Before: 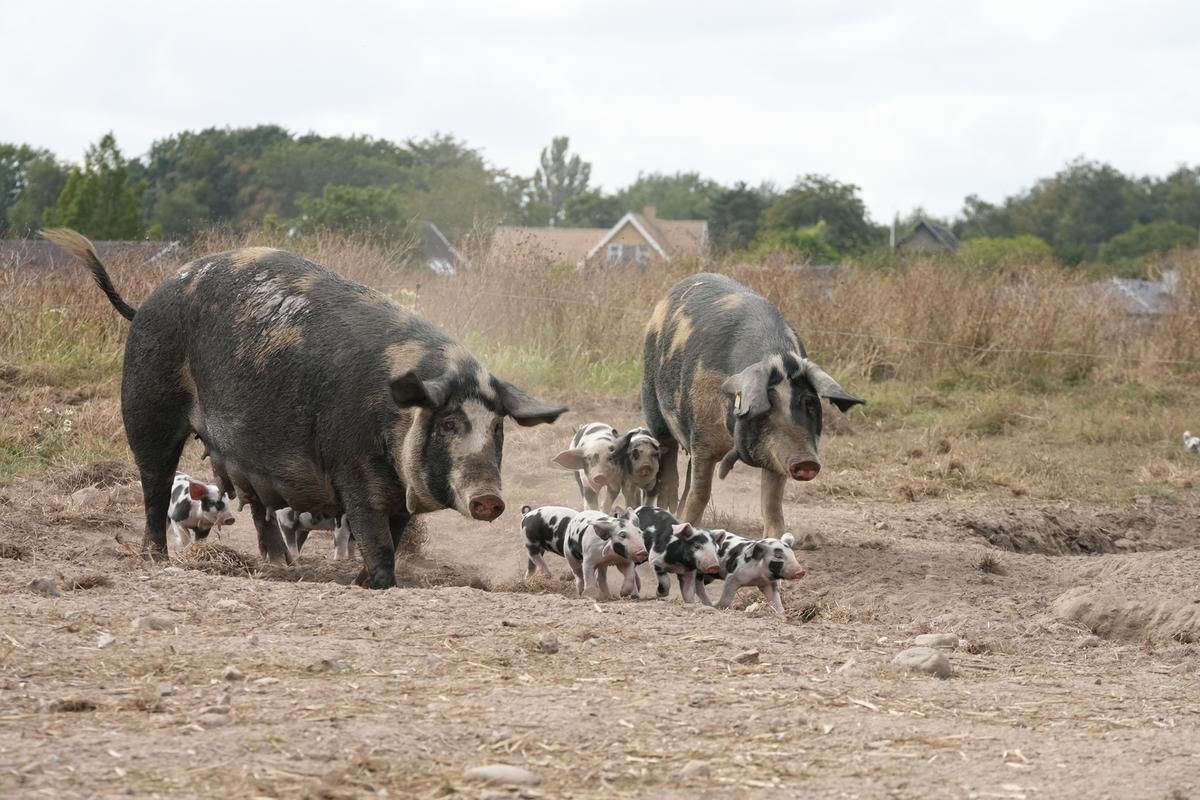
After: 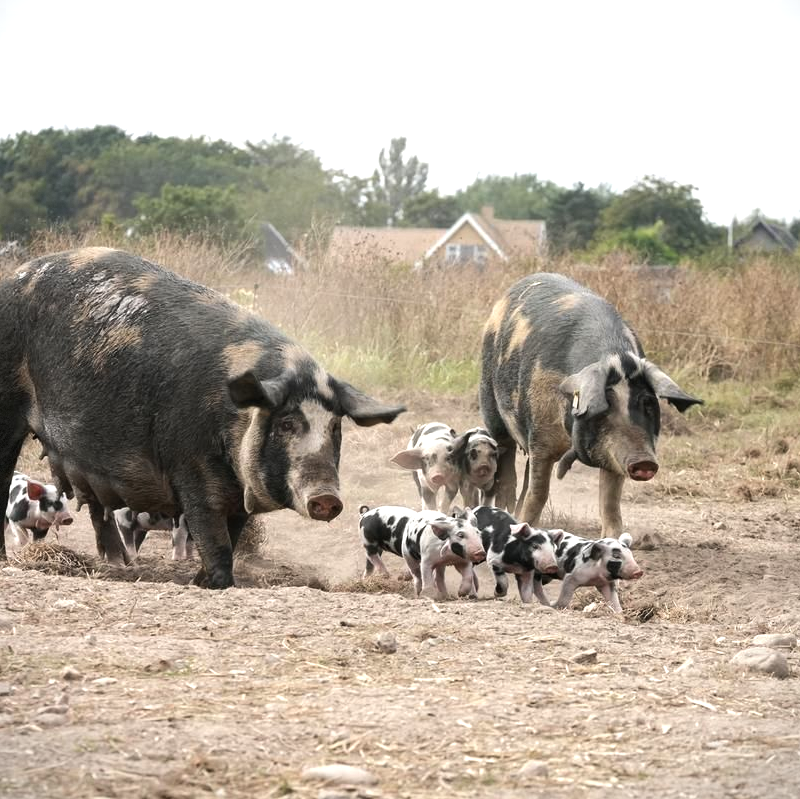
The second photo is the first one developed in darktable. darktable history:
crop and rotate: left 13.537%, right 19.796%
vignetting: fall-off start 97.28%, fall-off radius 79%, brightness -0.462, saturation -0.3, width/height ratio 1.114, dithering 8-bit output, unbound false
exposure: exposure 0.217 EV, compensate highlight preservation false
white balance: red 1, blue 1
tone equalizer: -8 EV -0.417 EV, -7 EV -0.389 EV, -6 EV -0.333 EV, -5 EV -0.222 EV, -3 EV 0.222 EV, -2 EV 0.333 EV, -1 EV 0.389 EV, +0 EV 0.417 EV, edges refinement/feathering 500, mask exposure compensation -1.57 EV, preserve details no
